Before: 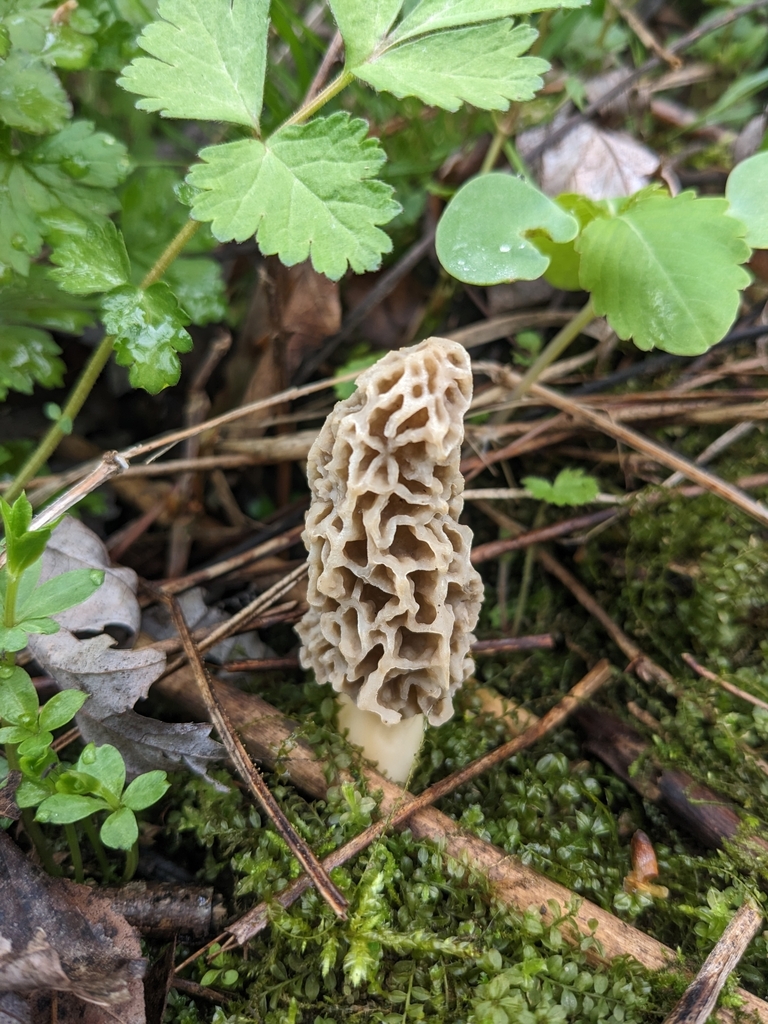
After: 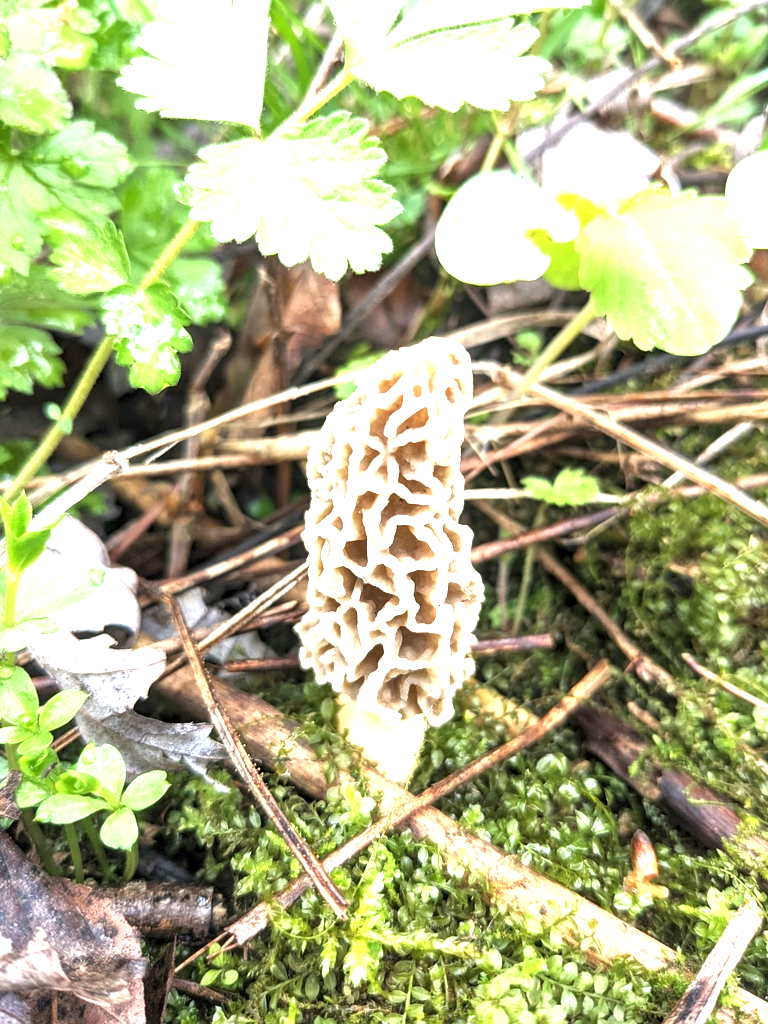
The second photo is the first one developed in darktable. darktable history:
local contrast: highlights 106%, shadows 99%, detail 120%, midtone range 0.2
exposure: exposure 1.99 EV, compensate highlight preservation false
